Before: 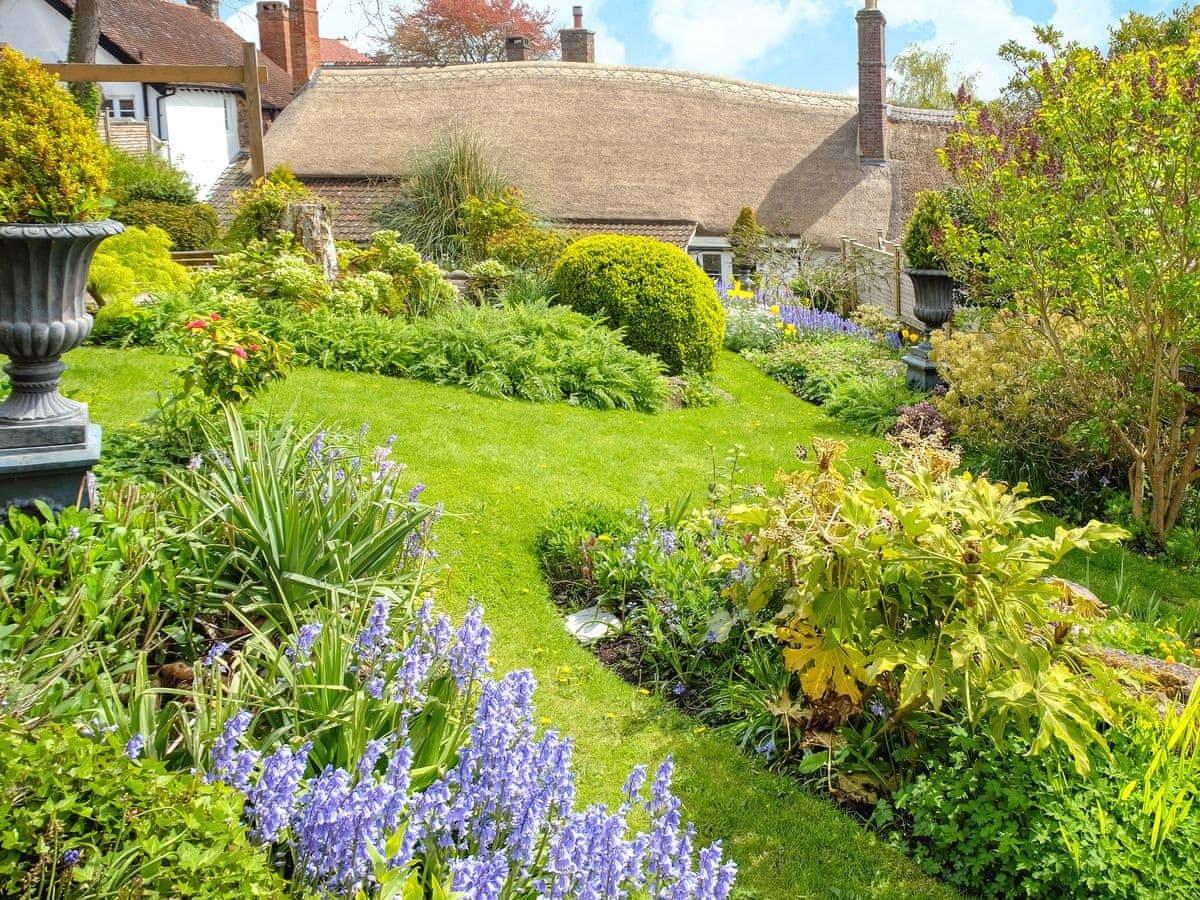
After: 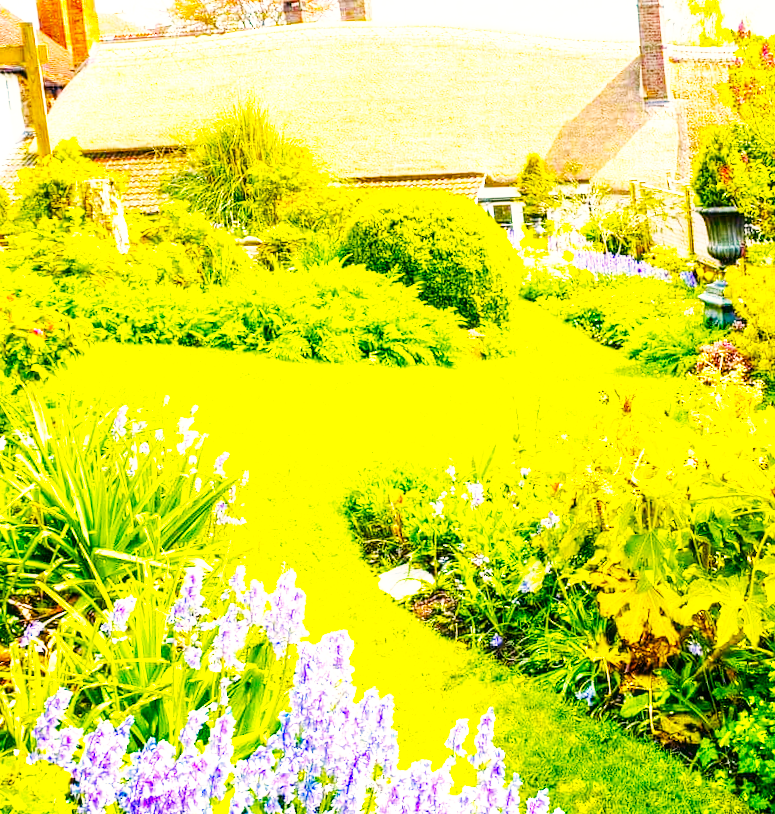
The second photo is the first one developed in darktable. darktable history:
rotate and perspective: rotation -3.52°, crop left 0.036, crop right 0.964, crop top 0.081, crop bottom 0.919
color correction: highlights a* 4.02, highlights b* 4.98, shadows a* -7.55, shadows b* 4.98
crop and rotate: left 15.446%, right 17.836%
base curve: curves: ch0 [(0, 0) (0.007, 0.004) (0.027, 0.03) (0.046, 0.07) (0.207, 0.54) (0.442, 0.872) (0.673, 0.972) (1, 1)], preserve colors none
local contrast: detail 130%
color balance rgb: linear chroma grading › global chroma 42%, perceptual saturation grading › global saturation 42%, perceptual brilliance grading › global brilliance 25%, global vibrance 33%
